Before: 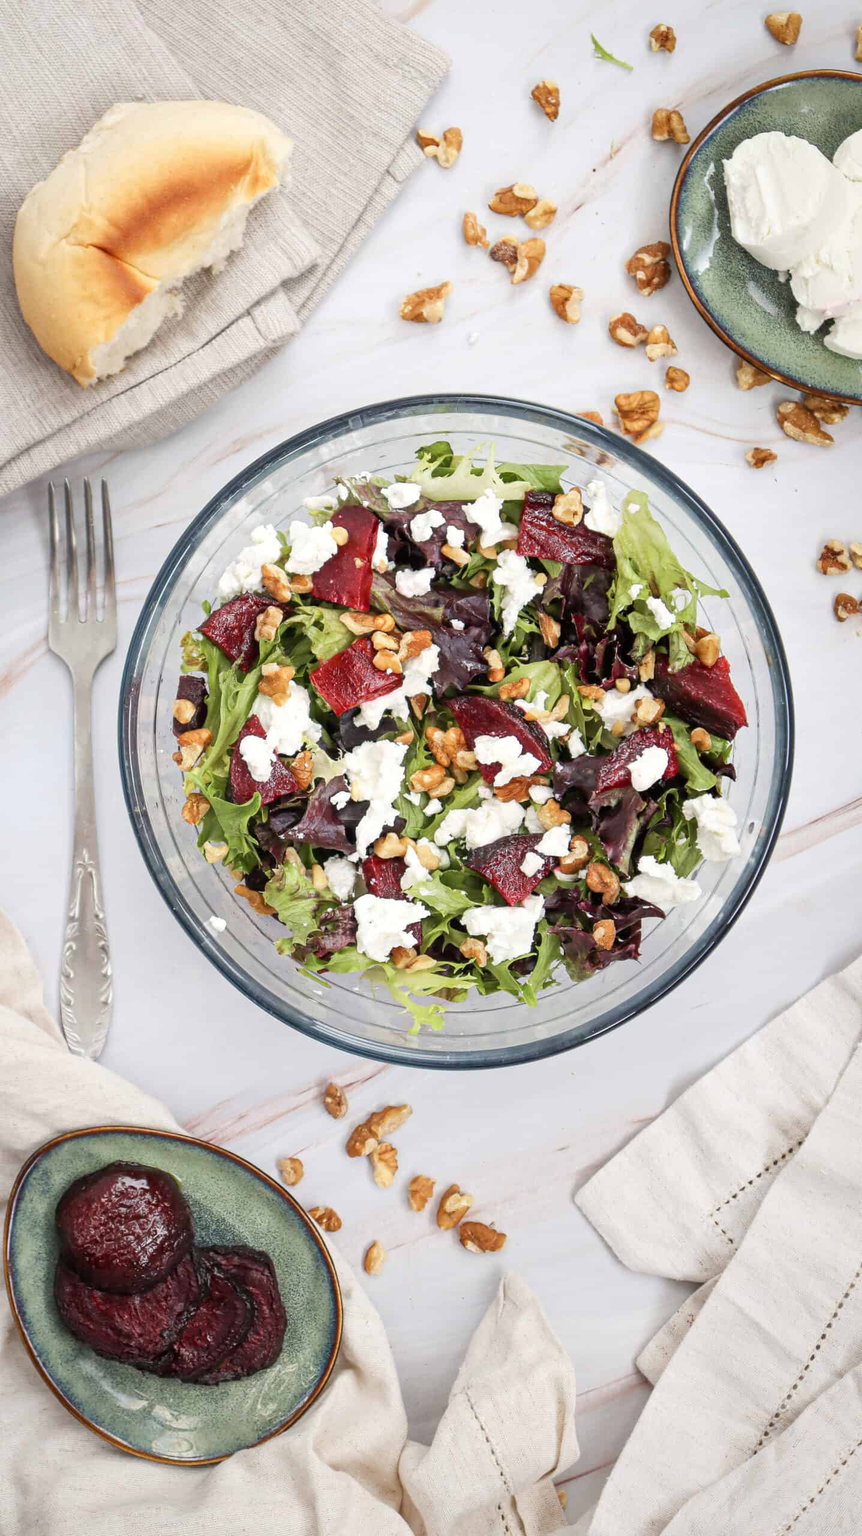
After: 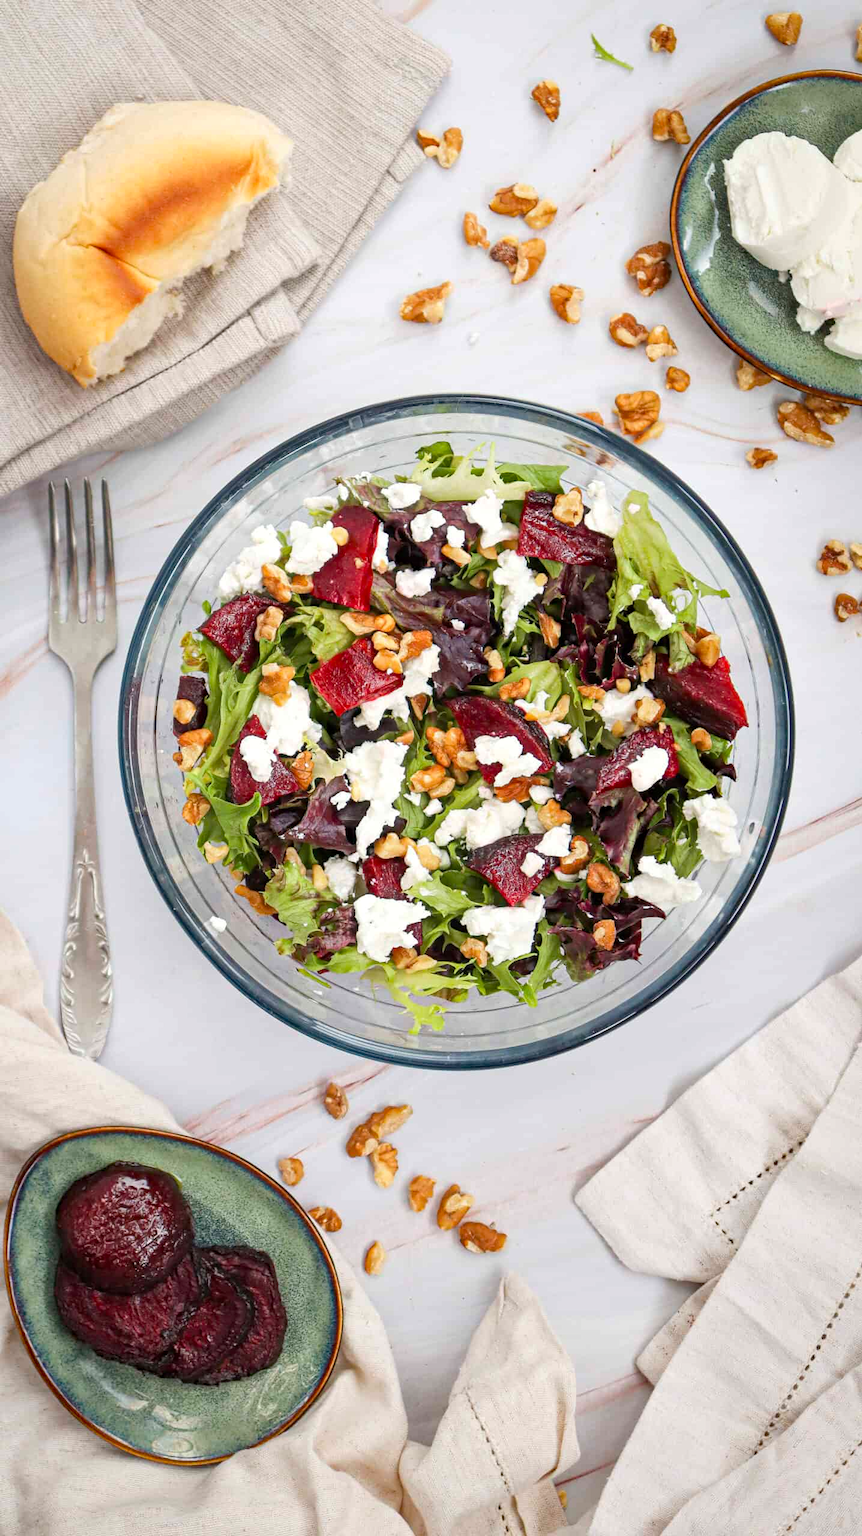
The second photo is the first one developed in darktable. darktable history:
haze removal: strength 0.243, distance 0.247, compatibility mode true, adaptive false
